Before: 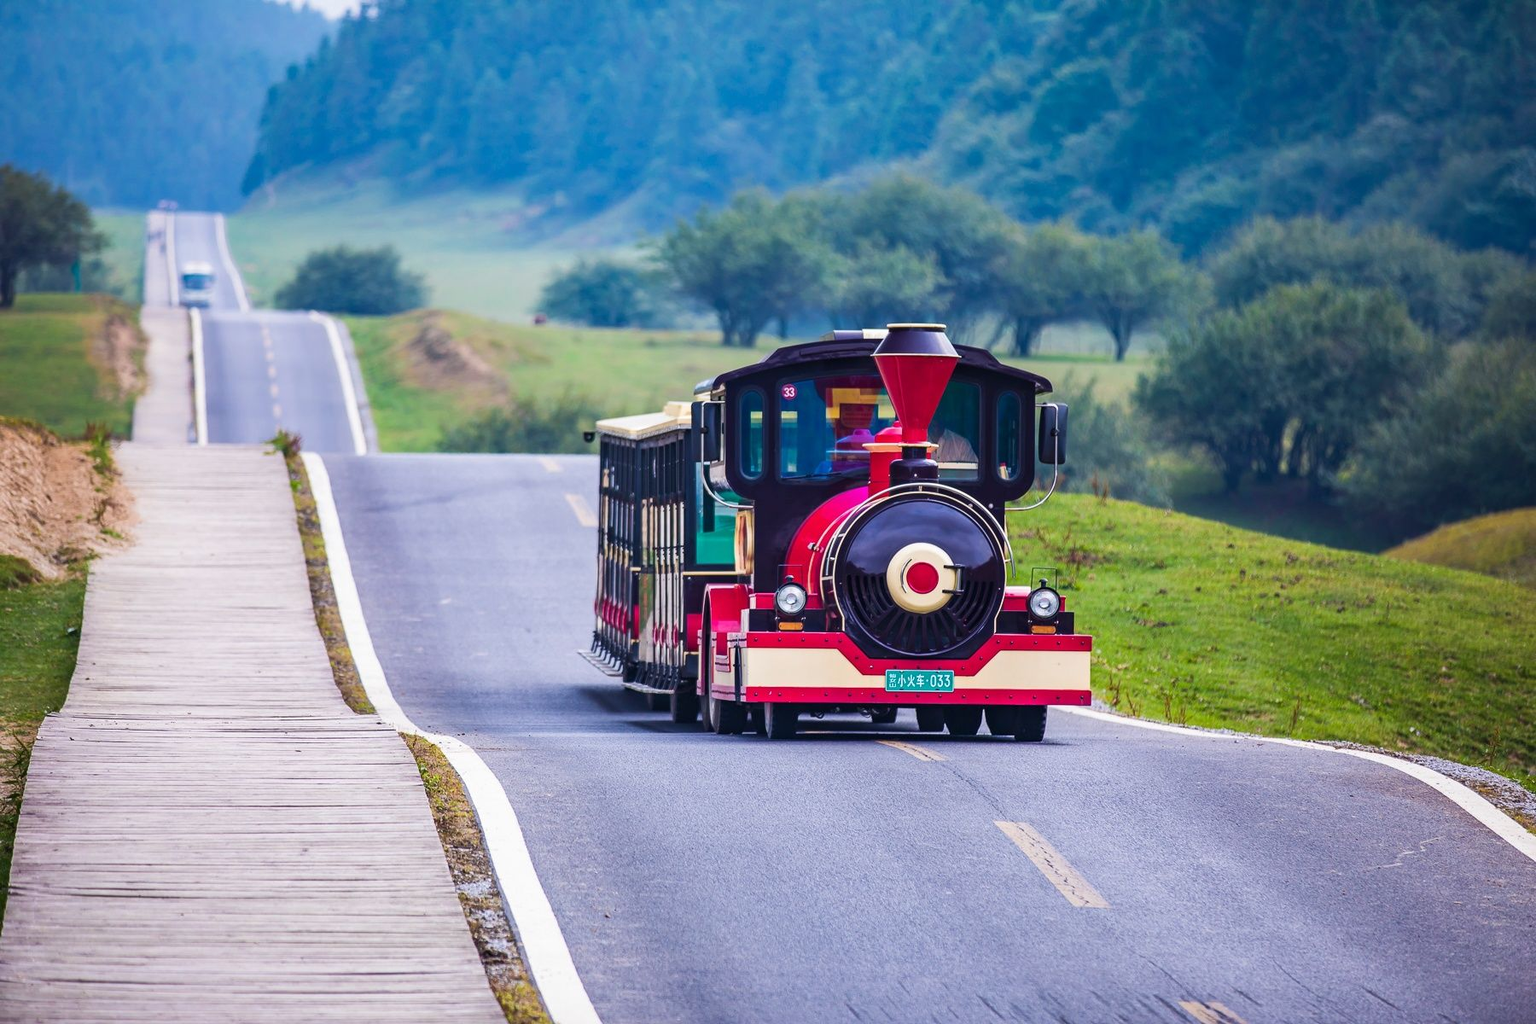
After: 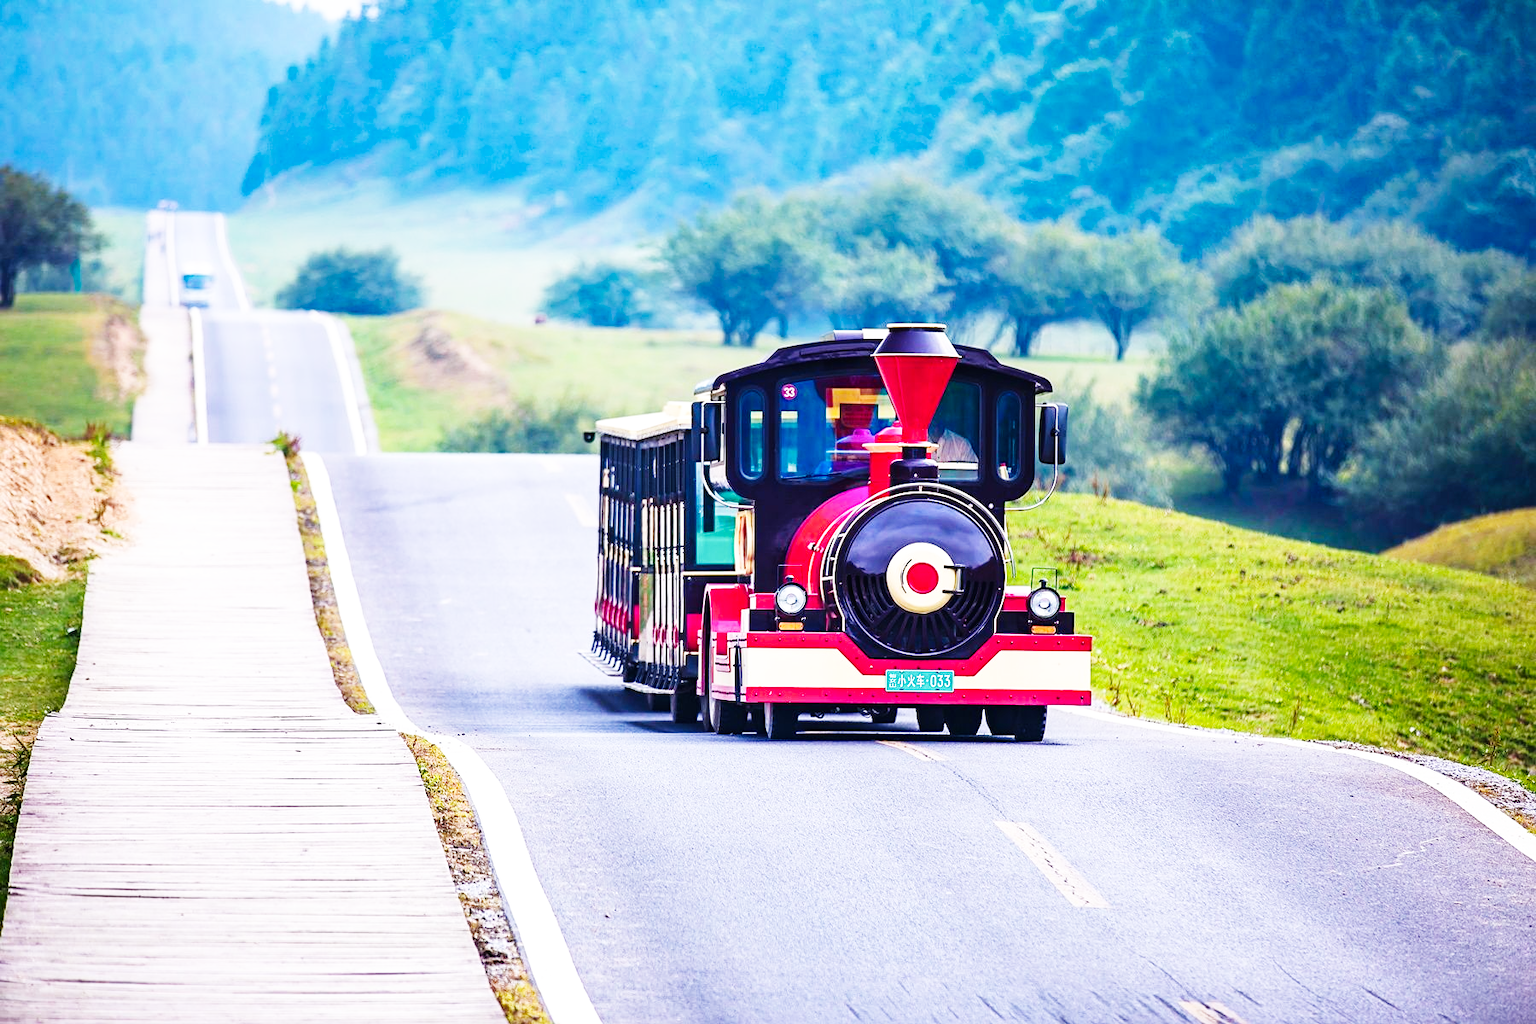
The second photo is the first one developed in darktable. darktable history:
base curve: curves: ch0 [(0, 0.003) (0.001, 0.002) (0.006, 0.004) (0.02, 0.022) (0.048, 0.086) (0.094, 0.234) (0.162, 0.431) (0.258, 0.629) (0.385, 0.8) (0.548, 0.918) (0.751, 0.988) (1, 1)], preserve colors none
sharpen: amount 0.216
